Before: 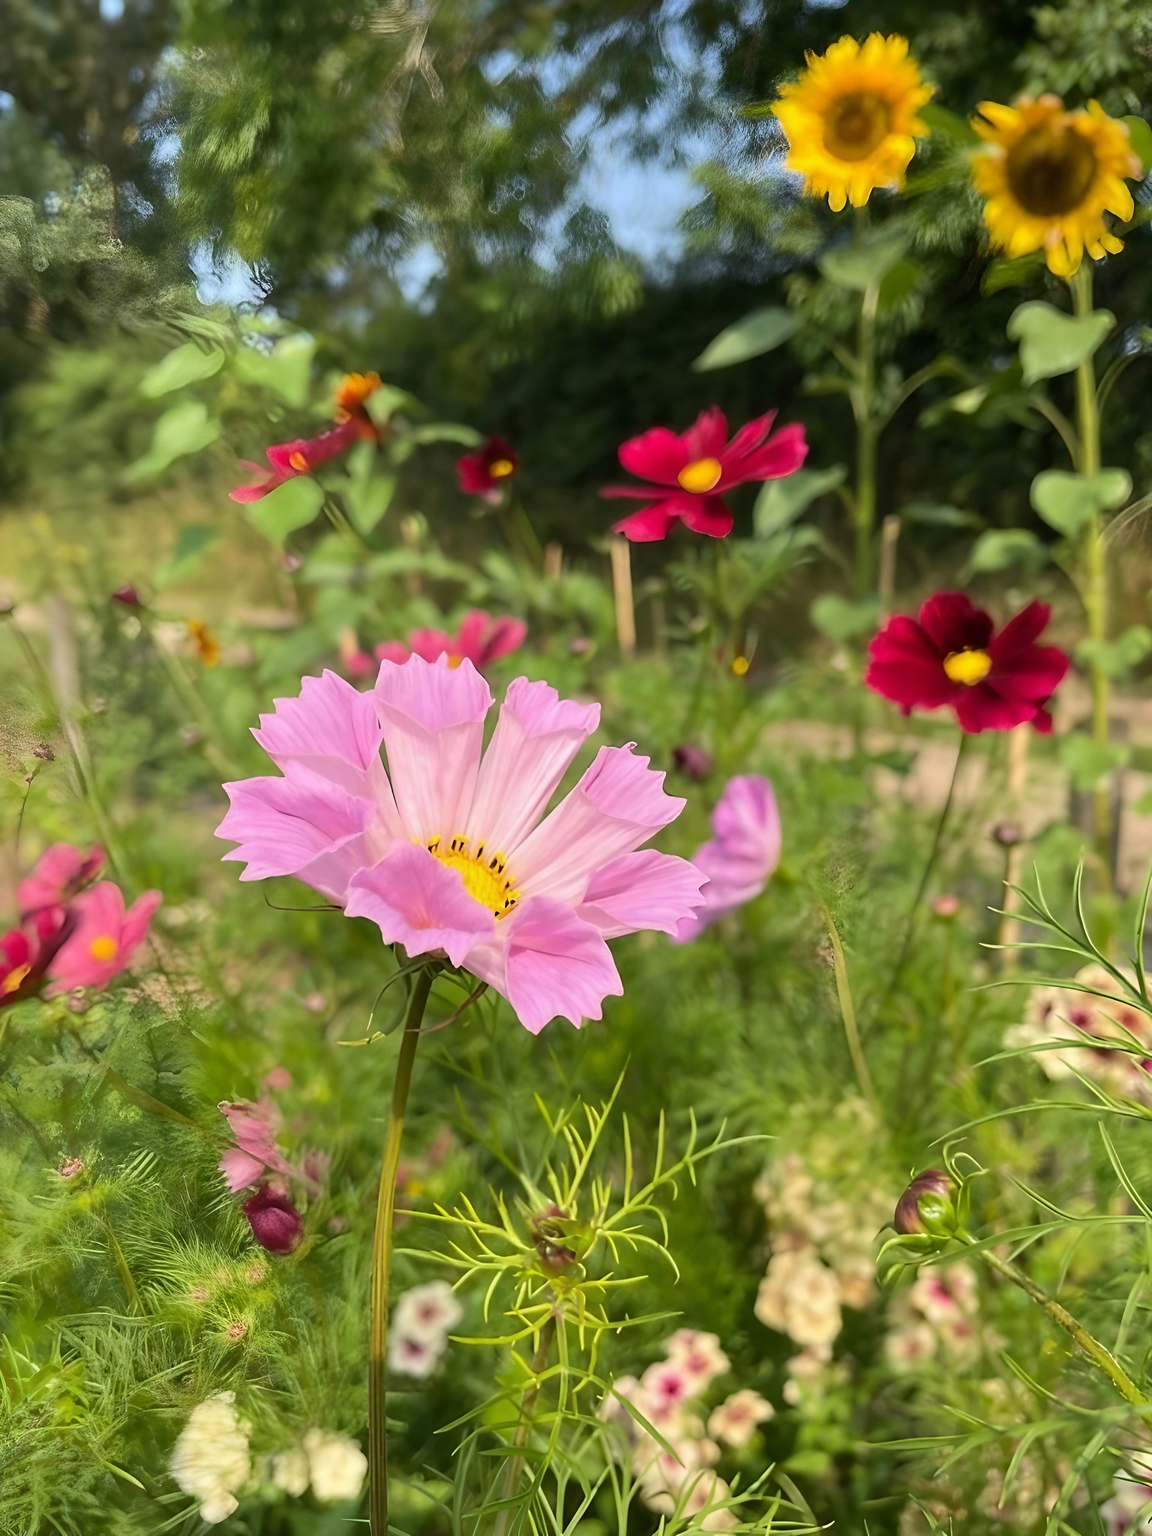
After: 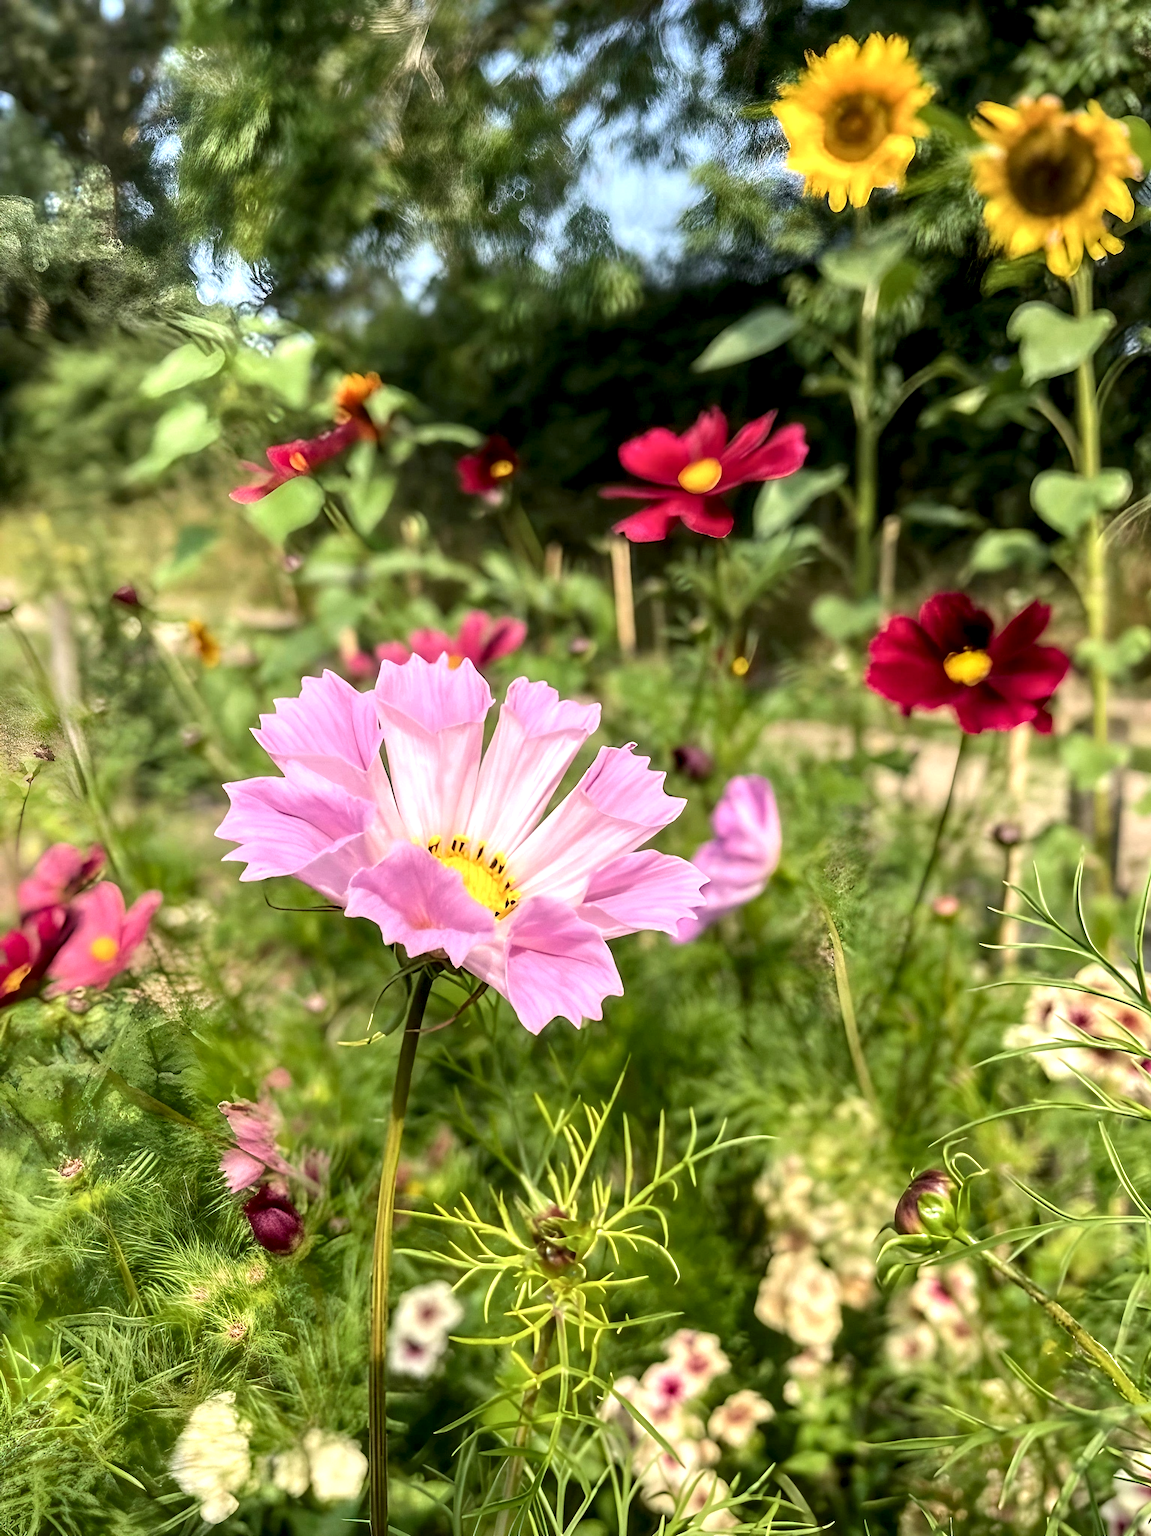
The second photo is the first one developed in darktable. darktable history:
exposure: exposure 0.161 EV, compensate highlight preservation false
local contrast: highlights 79%, shadows 56%, detail 175%, midtone range 0.428
